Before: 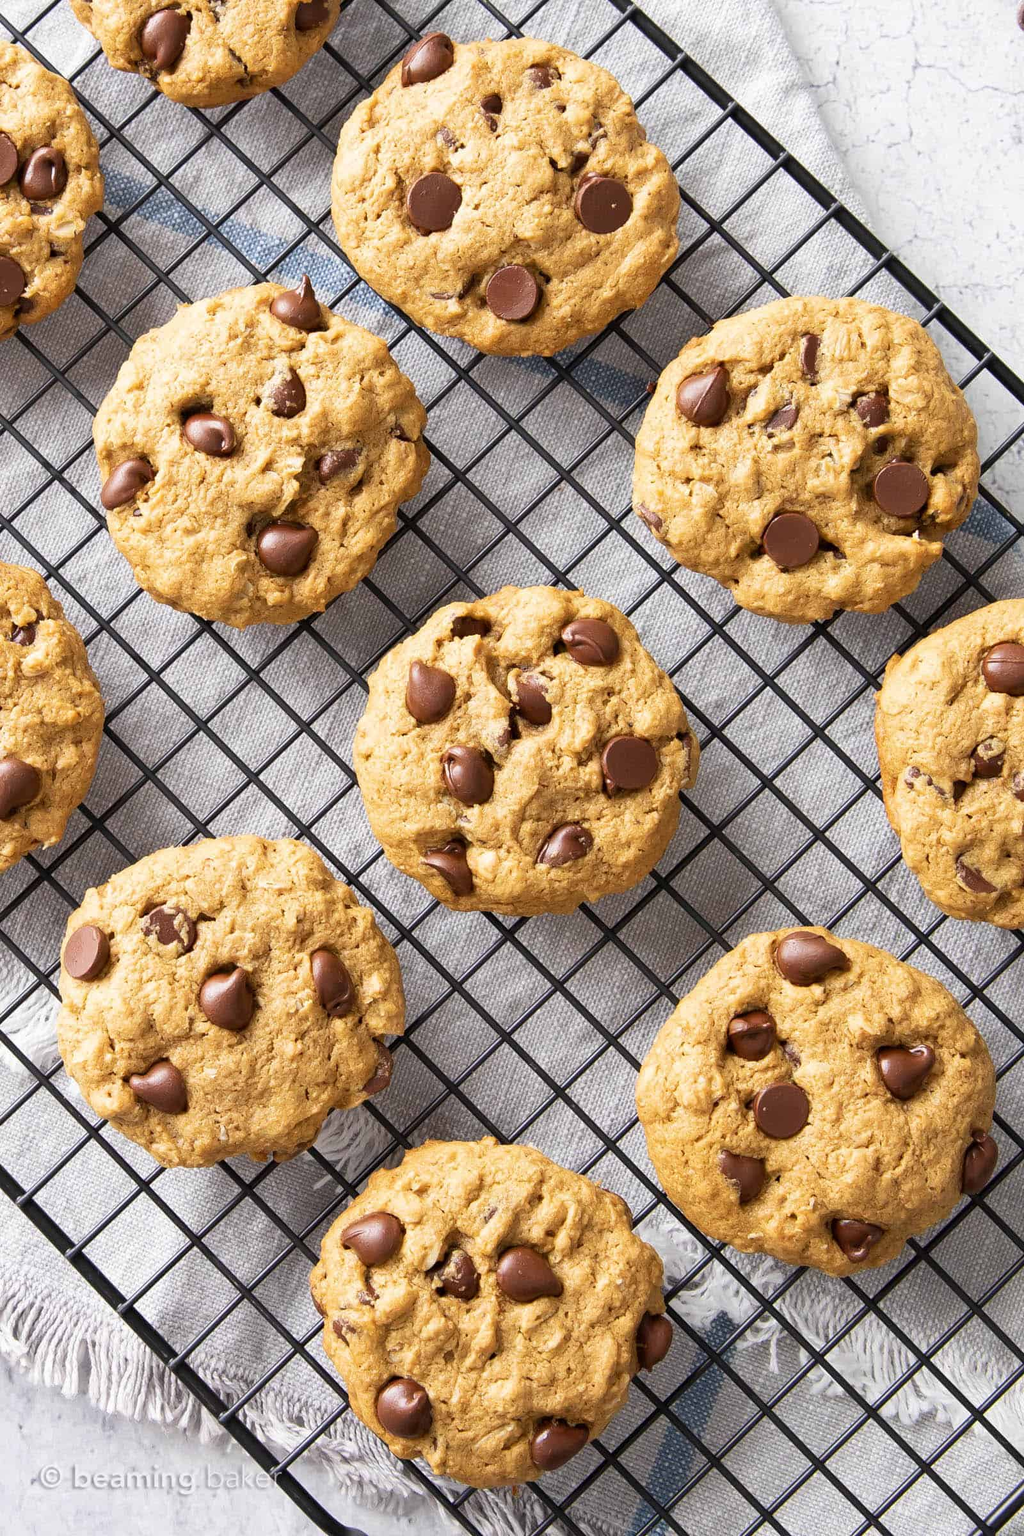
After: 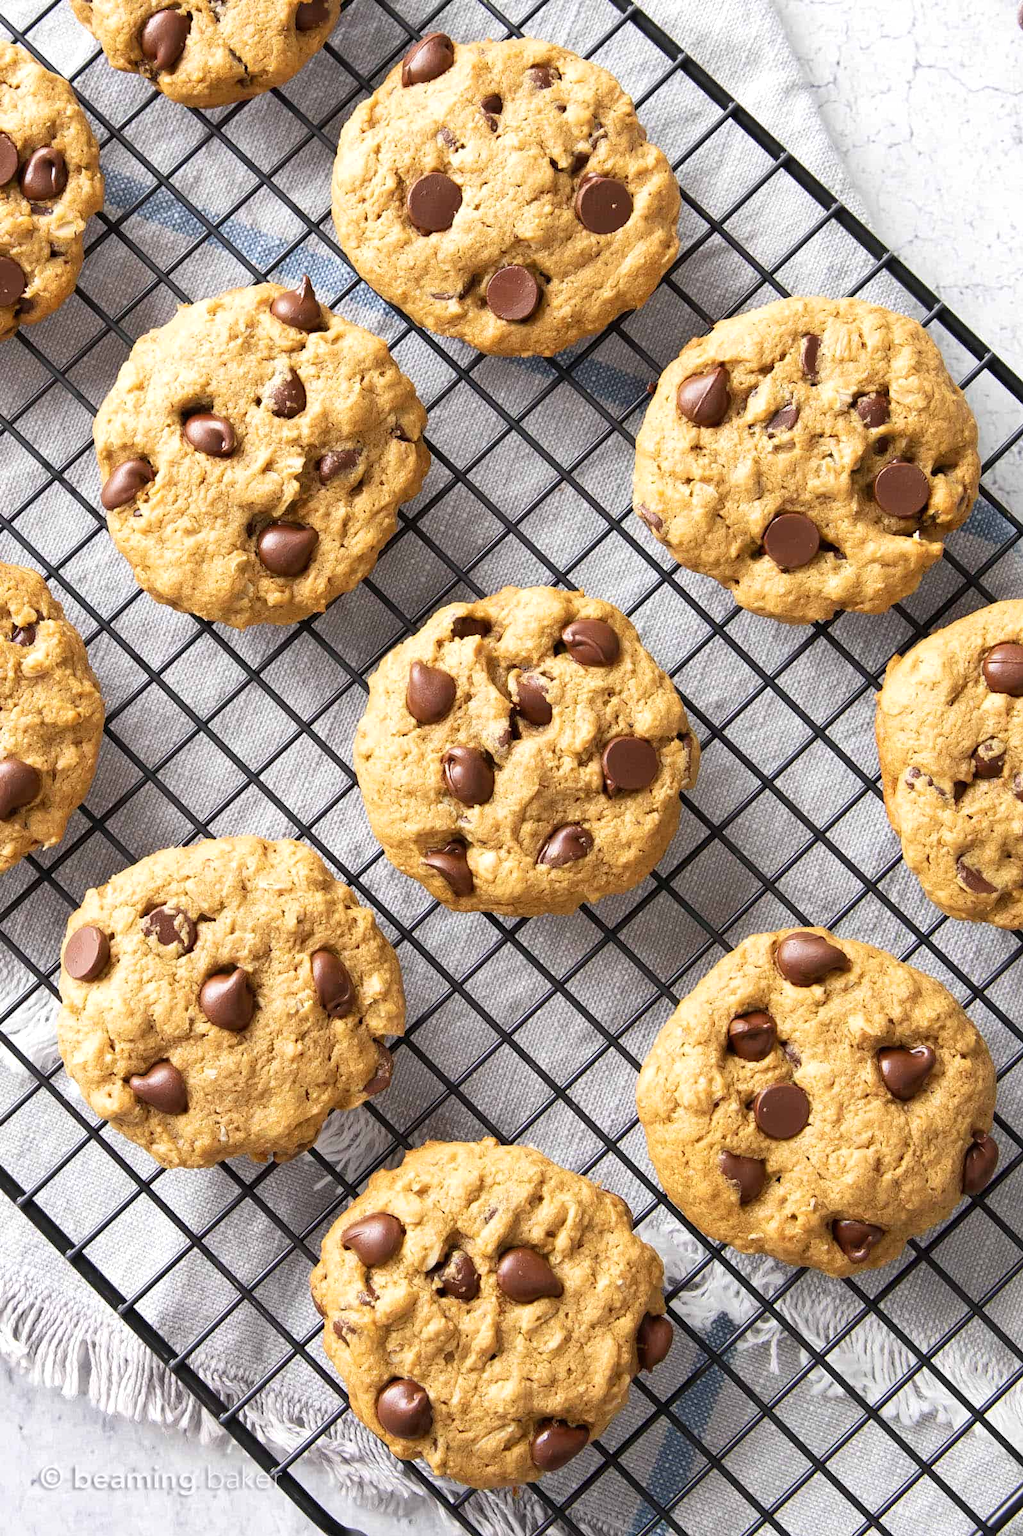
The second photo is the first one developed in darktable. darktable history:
levels: levels [0, 0.48, 0.961]
